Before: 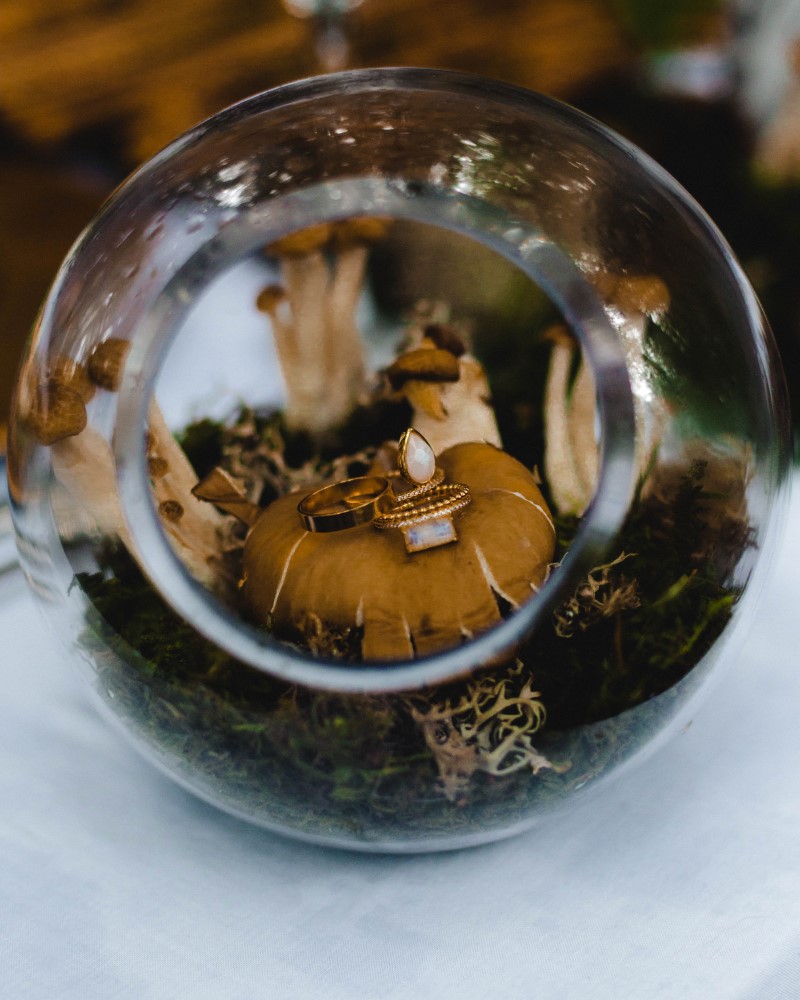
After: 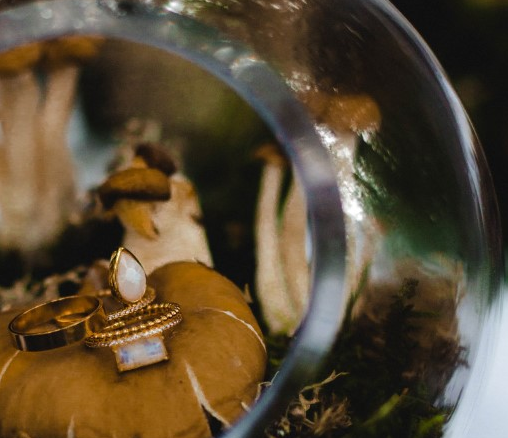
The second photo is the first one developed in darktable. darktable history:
crop: left 36.127%, top 18.116%, right 0.339%, bottom 38.04%
